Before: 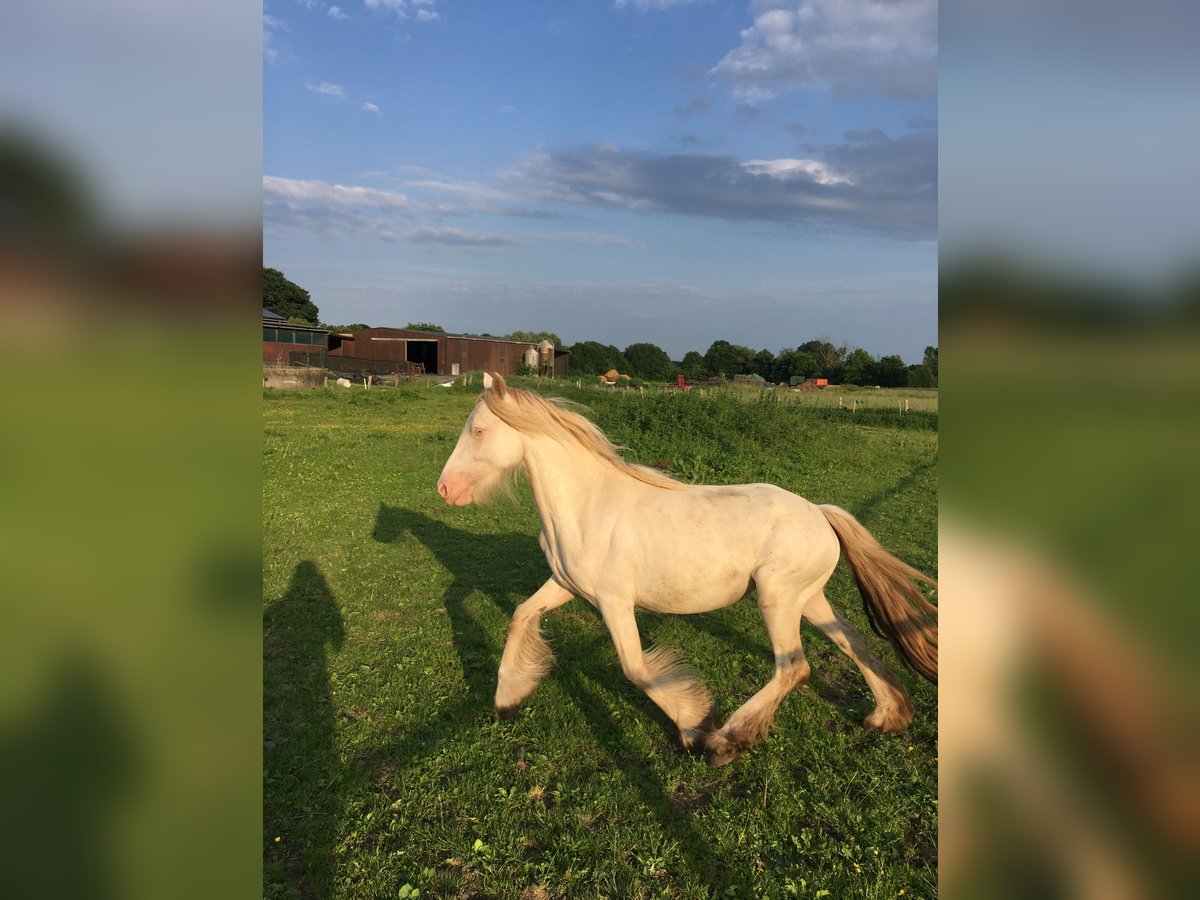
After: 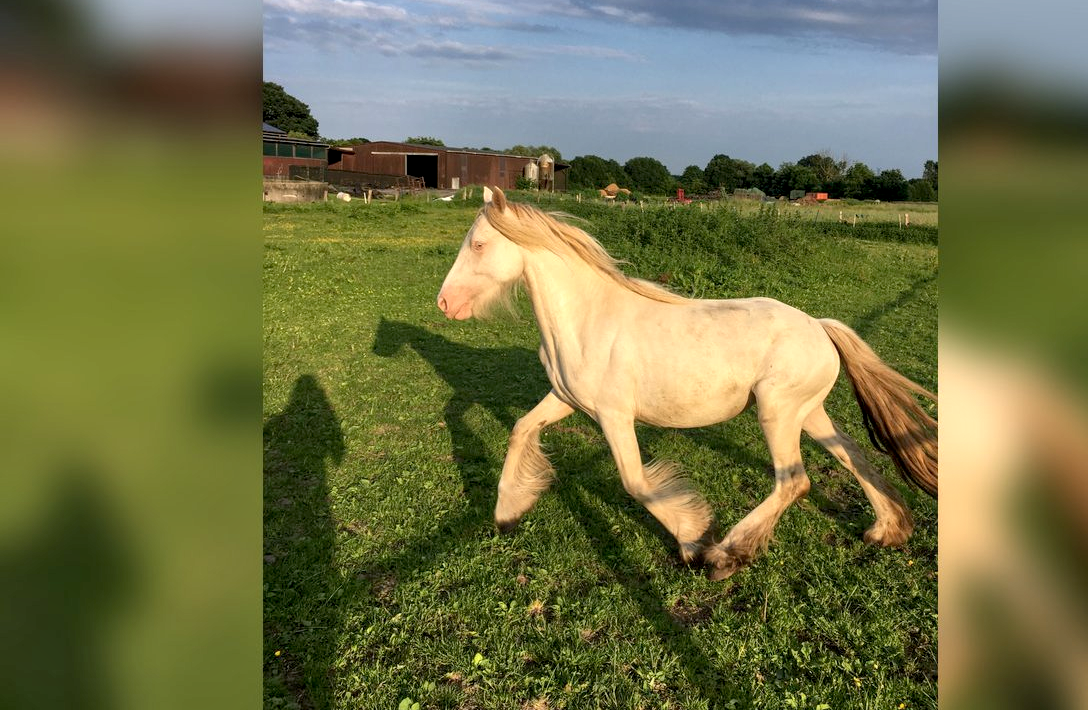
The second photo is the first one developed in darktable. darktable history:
tone equalizer: on, module defaults
crop: top 20.744%, right 9.318%, bottom 0.273%
local contrast: on, module defaults
shadows and highlights: low approximation 0.01, soften with gaussian
exposure: black level correction 0.005, exposure 0.287 EV, compensate highlight preservation false
